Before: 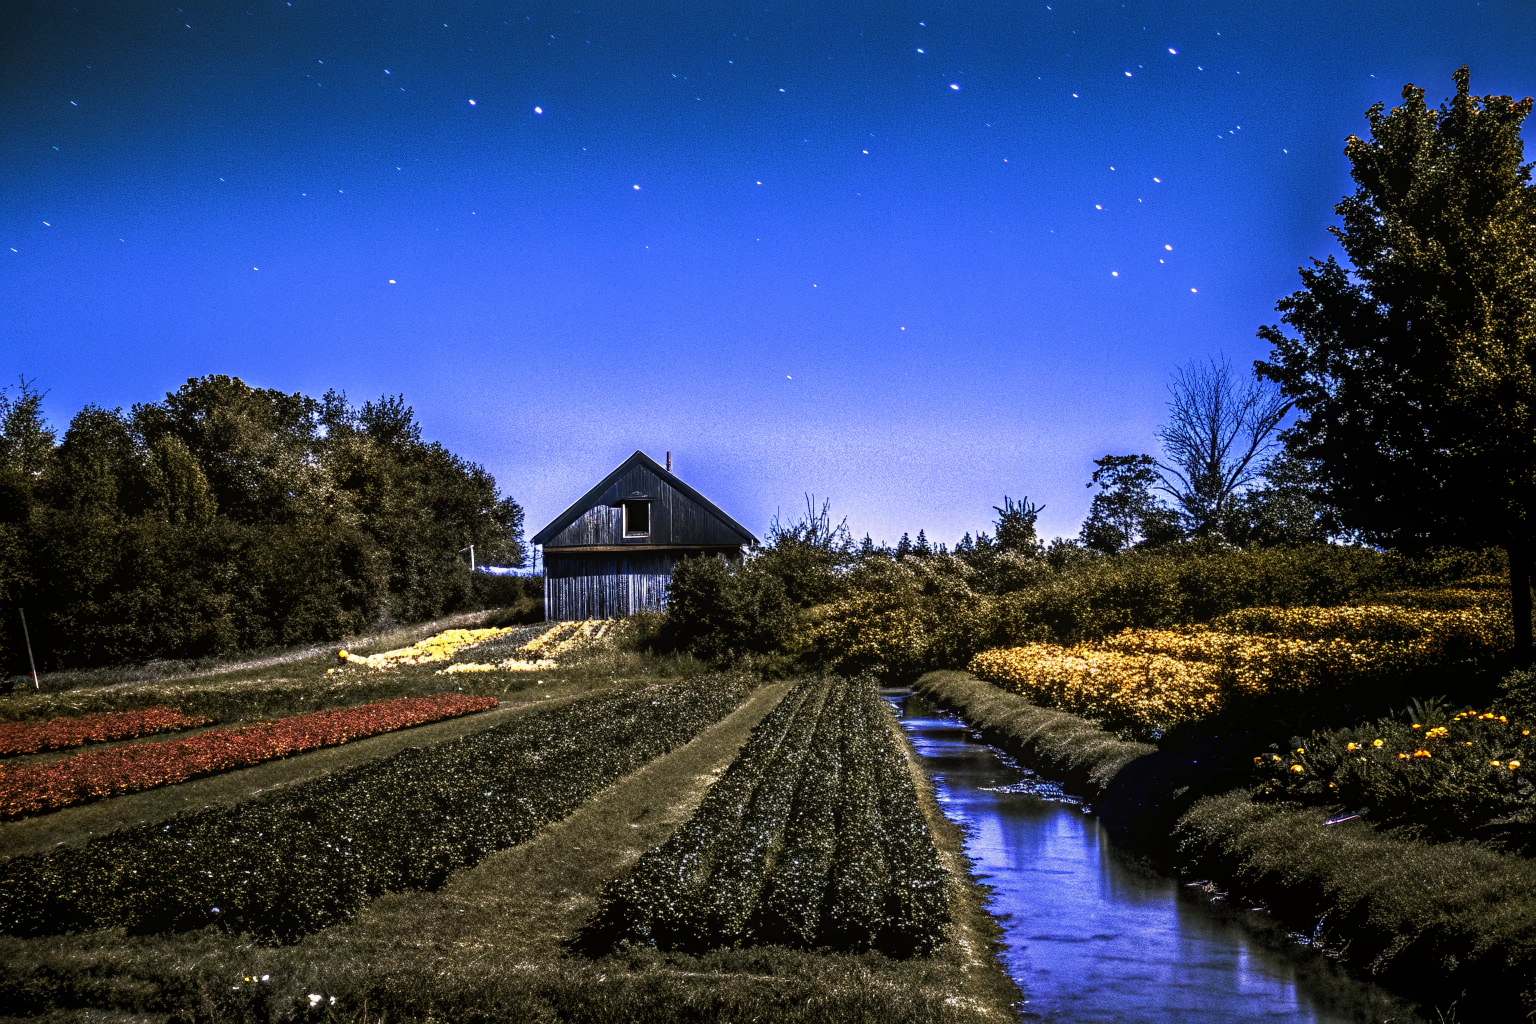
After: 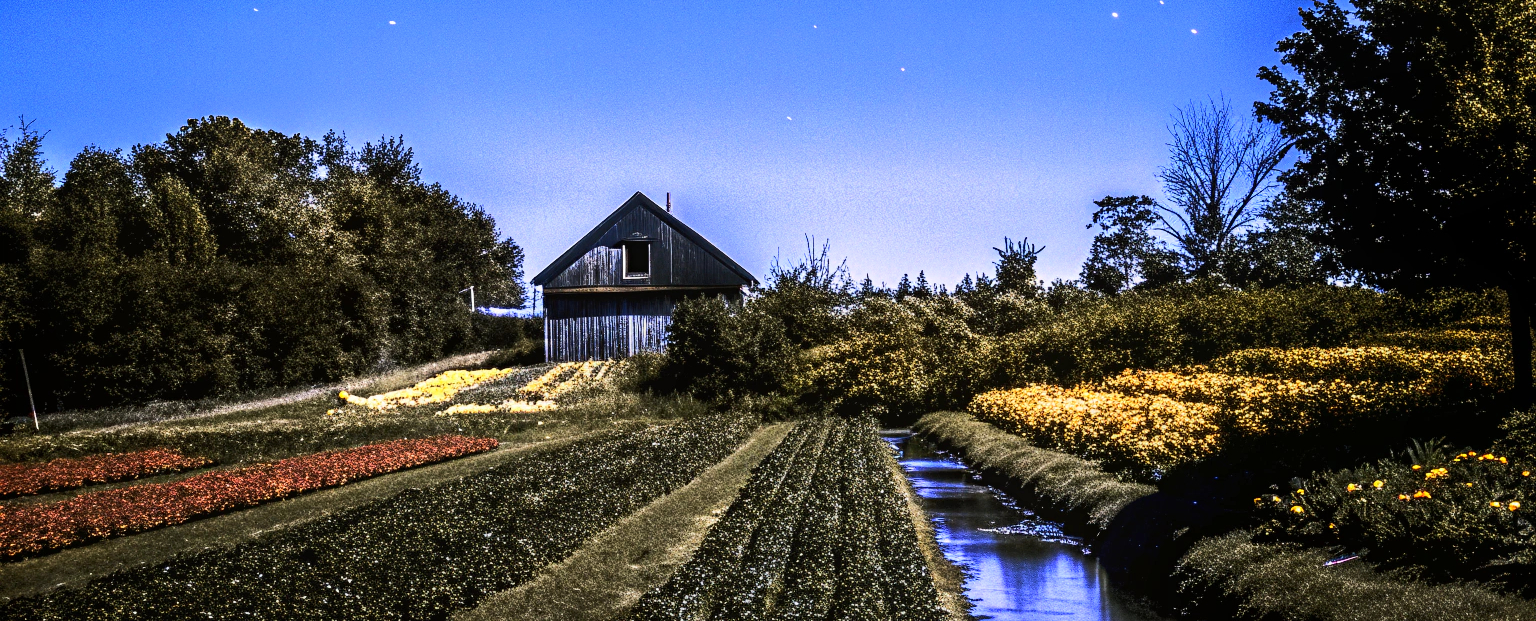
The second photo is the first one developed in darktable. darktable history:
rgb curve: curves: ch0 [(0, 0) (0.284, 0.292) (0.505, 0.644) (1, 1)], compensate middle gray true
crop and rotate: top 25.357%, bottom 13.942%
